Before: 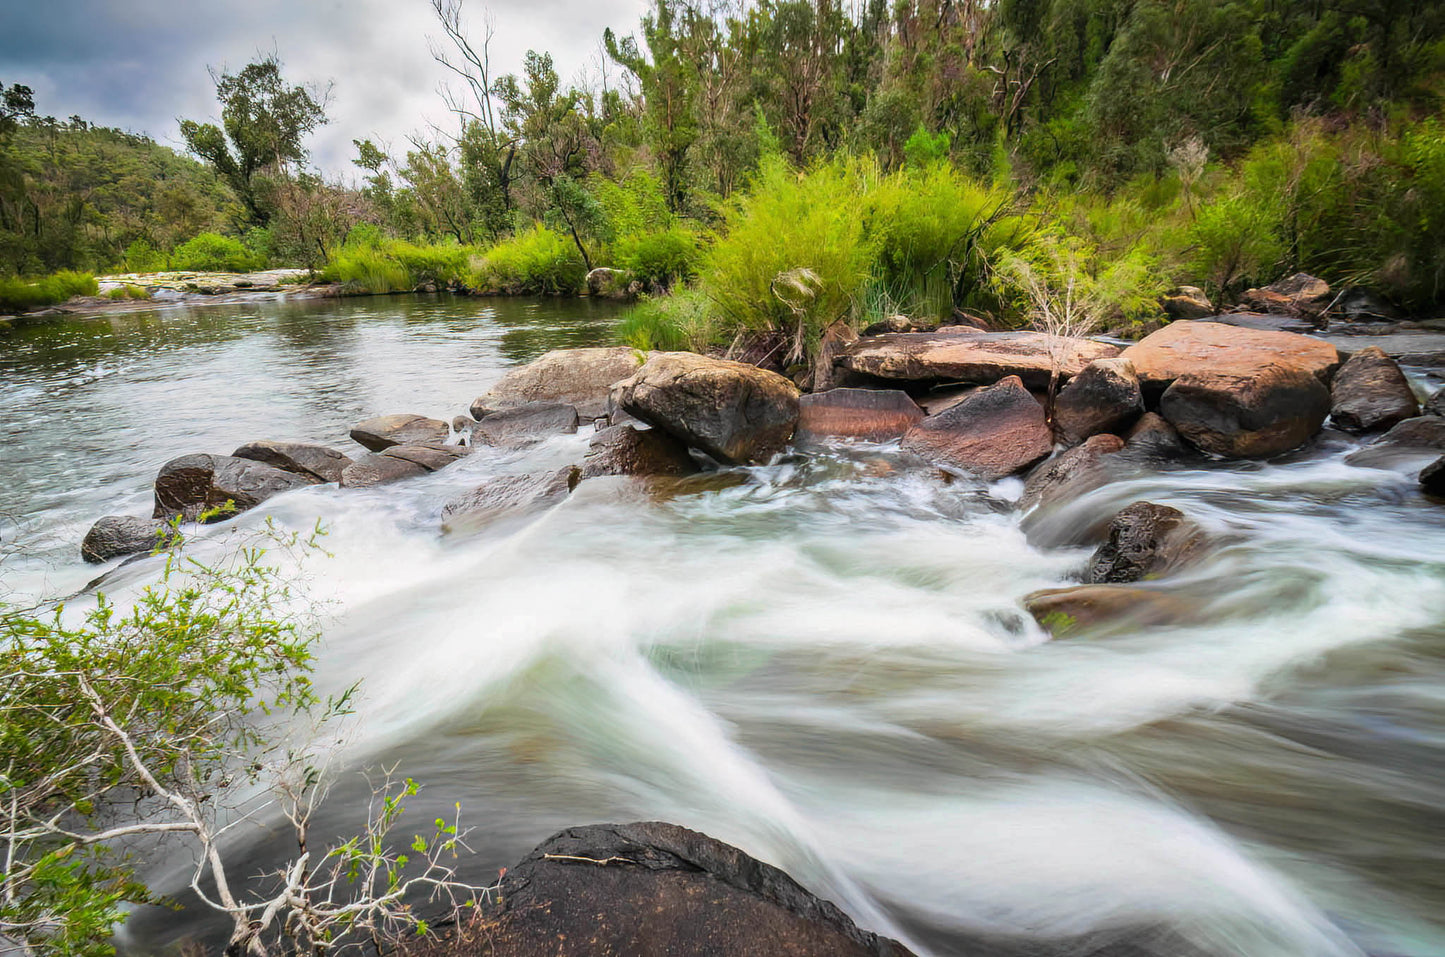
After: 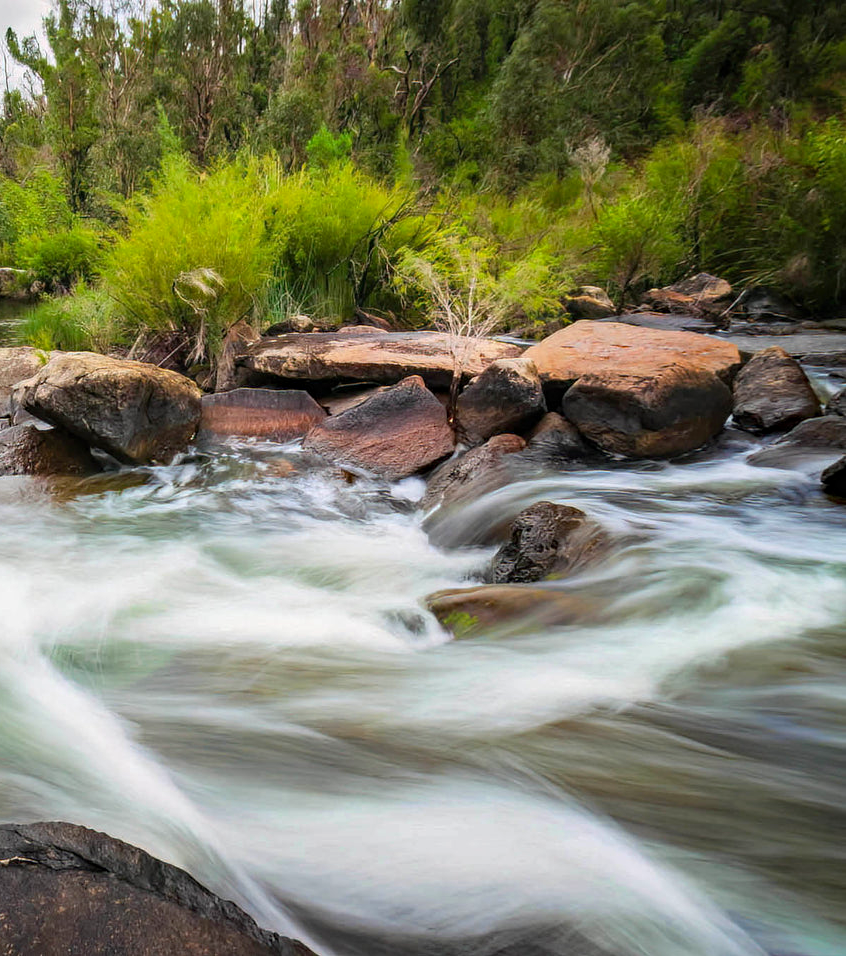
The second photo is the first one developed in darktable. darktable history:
haze removal: compatibility mode true, adaptive false
crop: left 41.402%
